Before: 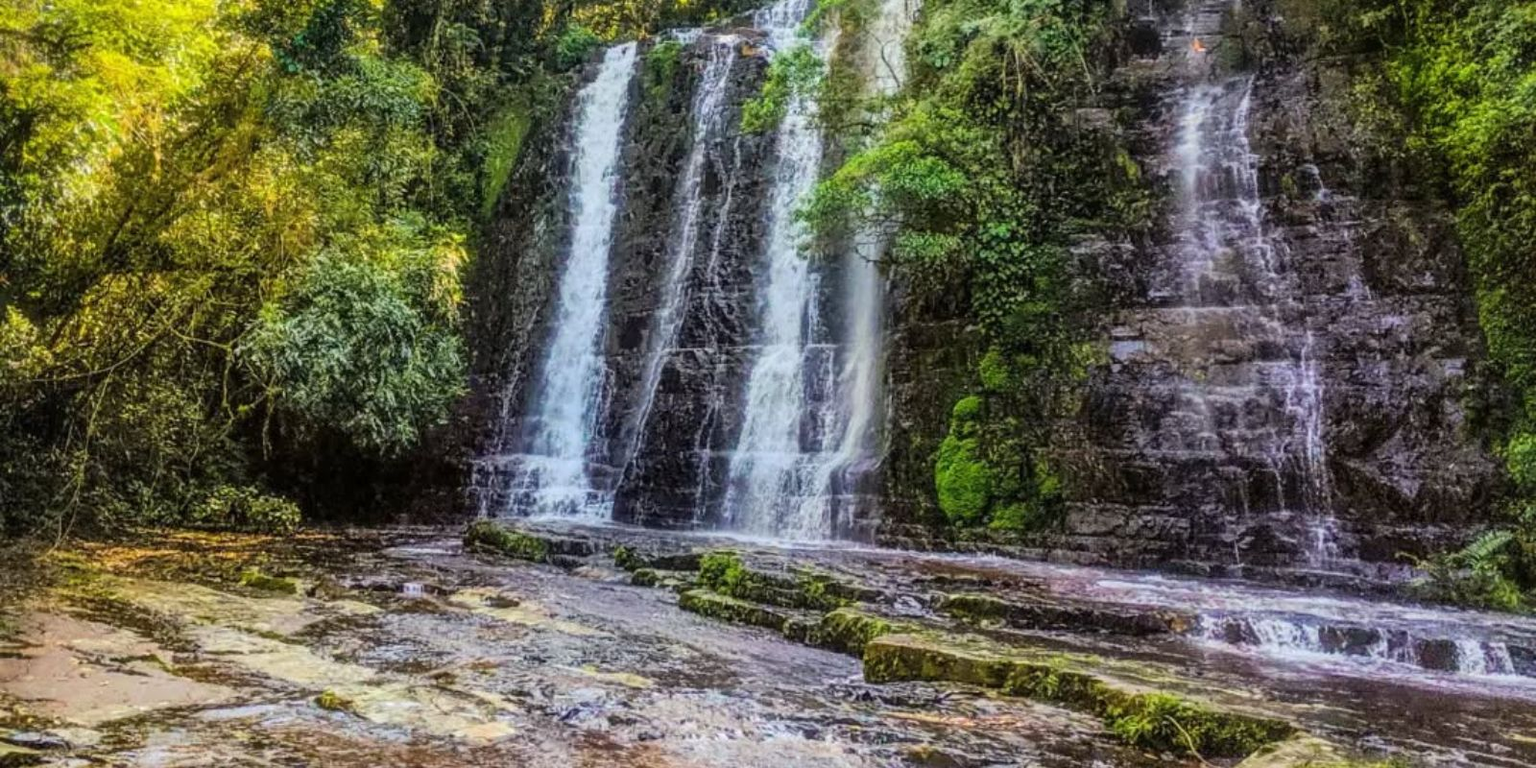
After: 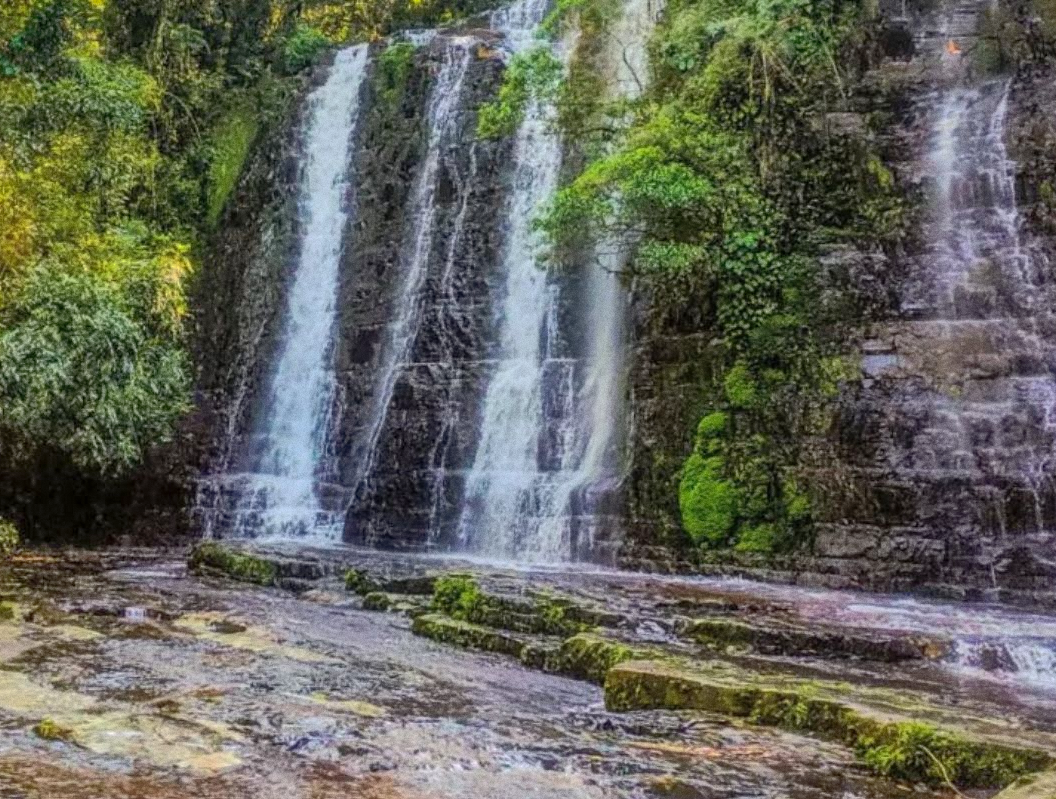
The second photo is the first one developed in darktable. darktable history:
grain: coarseness 0.09 ISO
crop and rotate: left 18.442%, right 15.508%
shadows and highlights: on, module defaults
